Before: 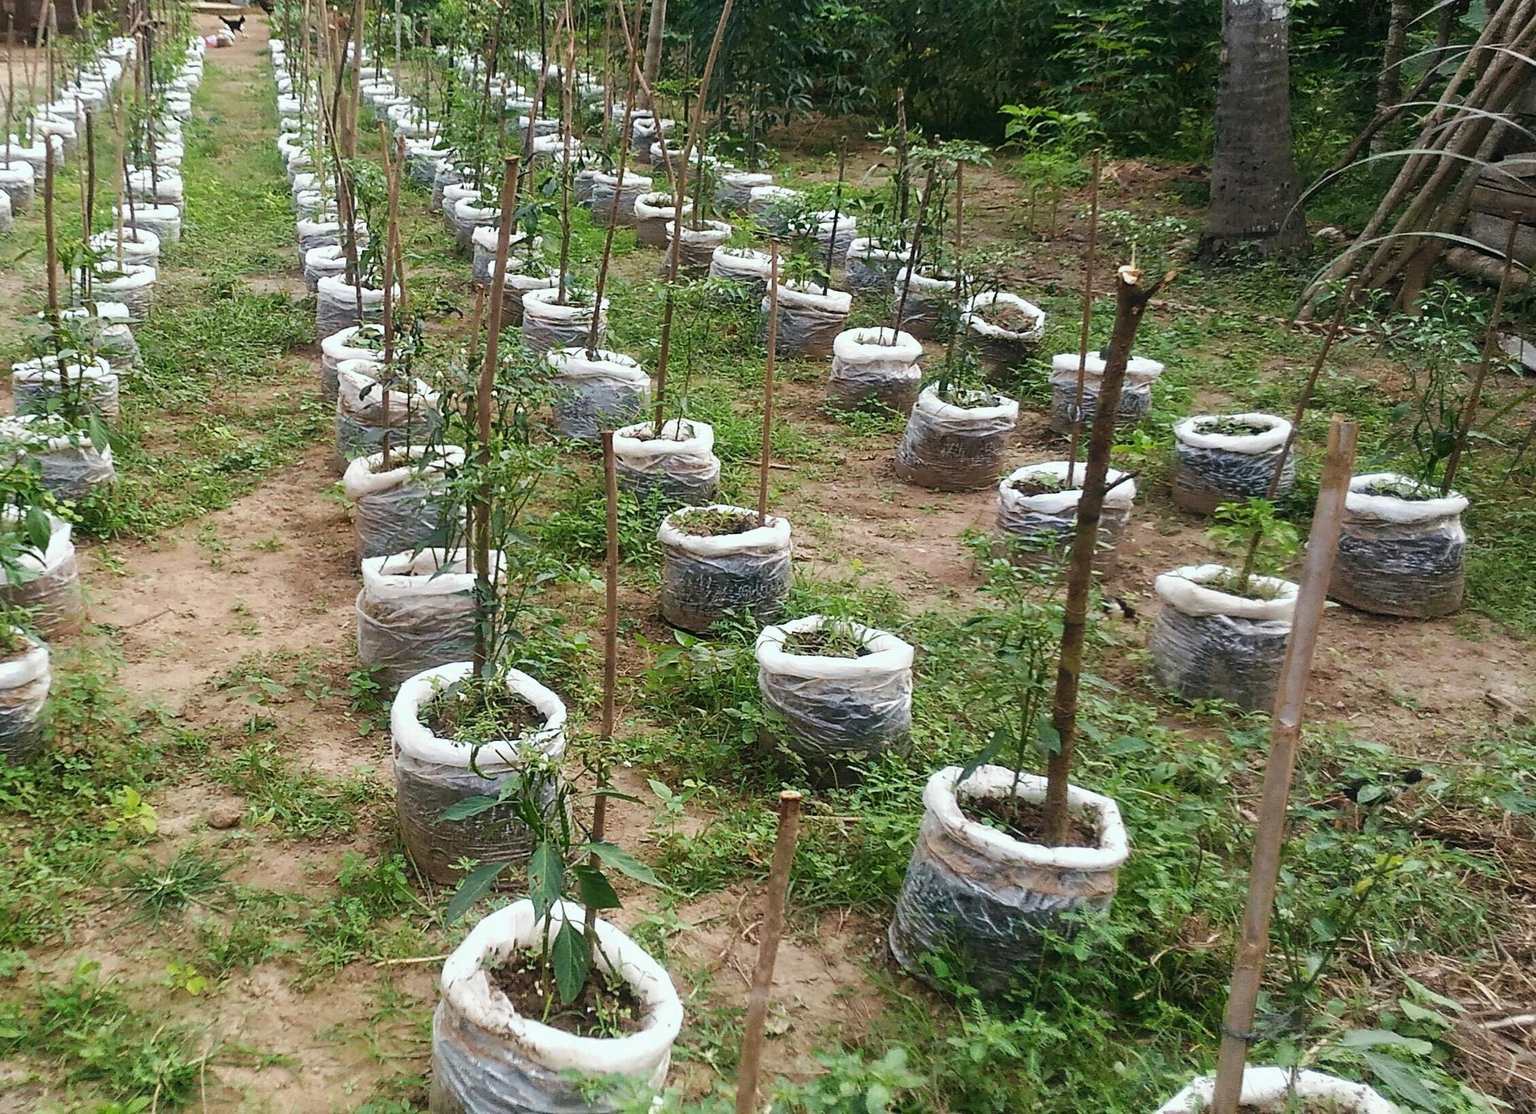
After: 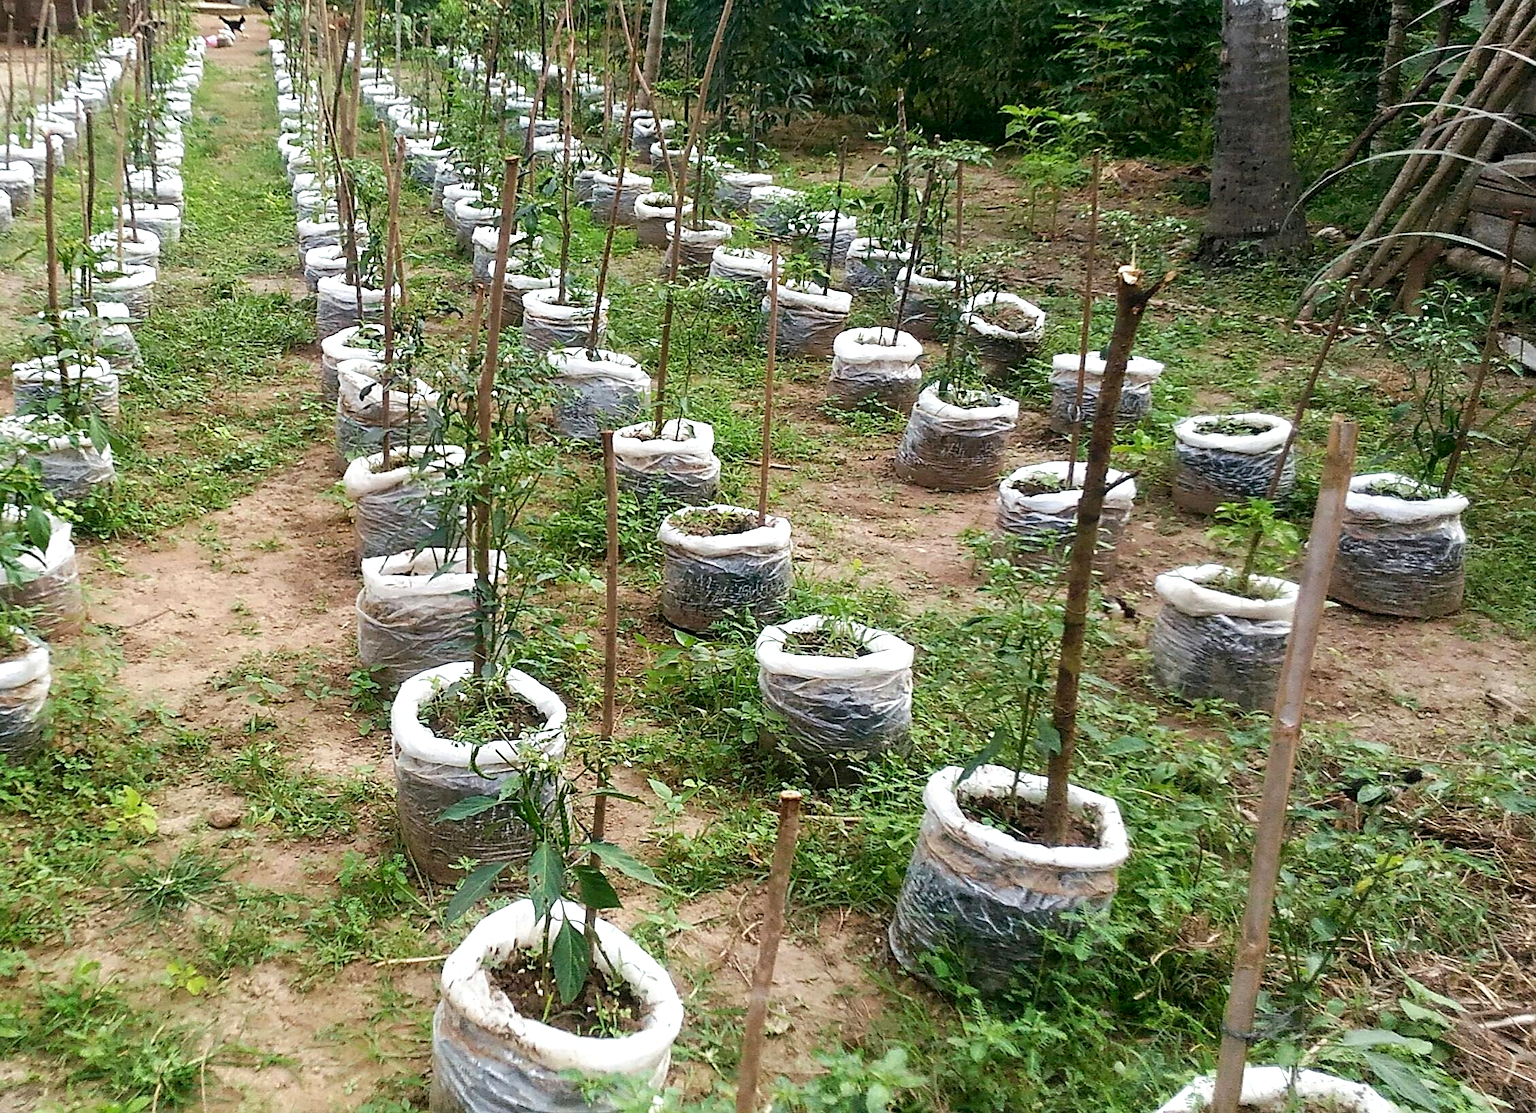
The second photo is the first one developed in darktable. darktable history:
exposure: black level correction 0.005, exposure 0.282 EV, compensate highlight preservation false
sharpen: amount 0.217
